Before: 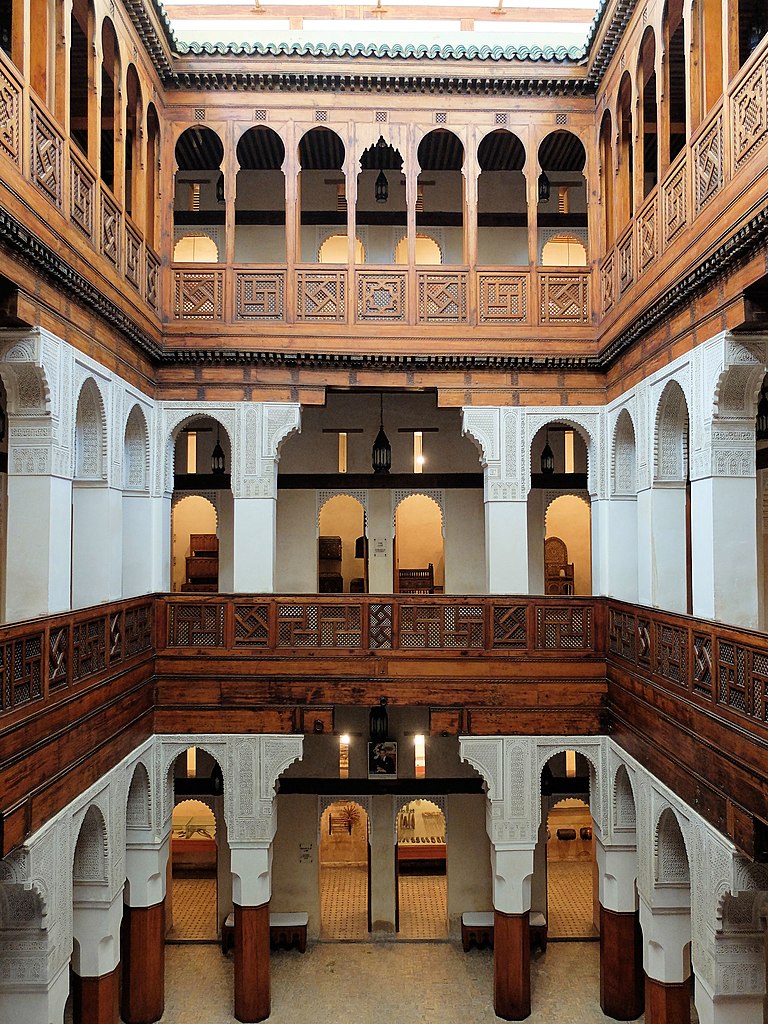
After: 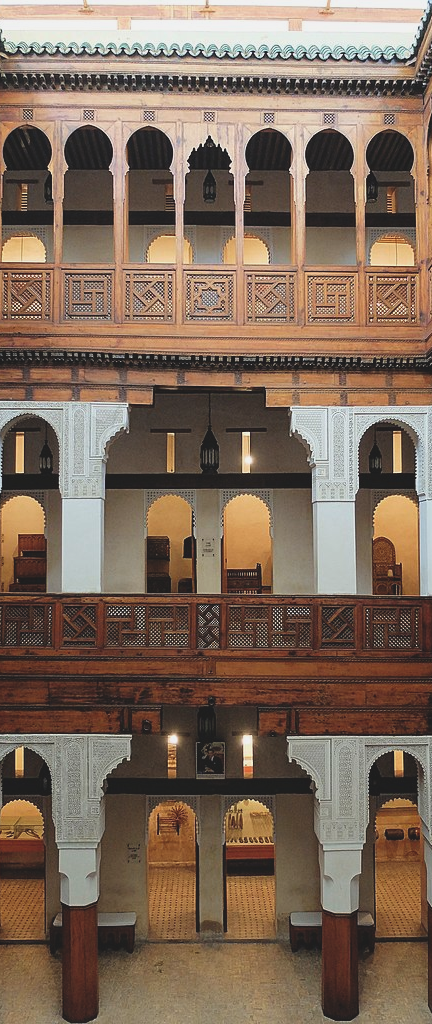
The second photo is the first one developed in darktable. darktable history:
crop and rotate: left 22.516%, right 21.234%
exposure: black level correction -0.014, exposure -0.193 EV, compensate highlight preservation false
